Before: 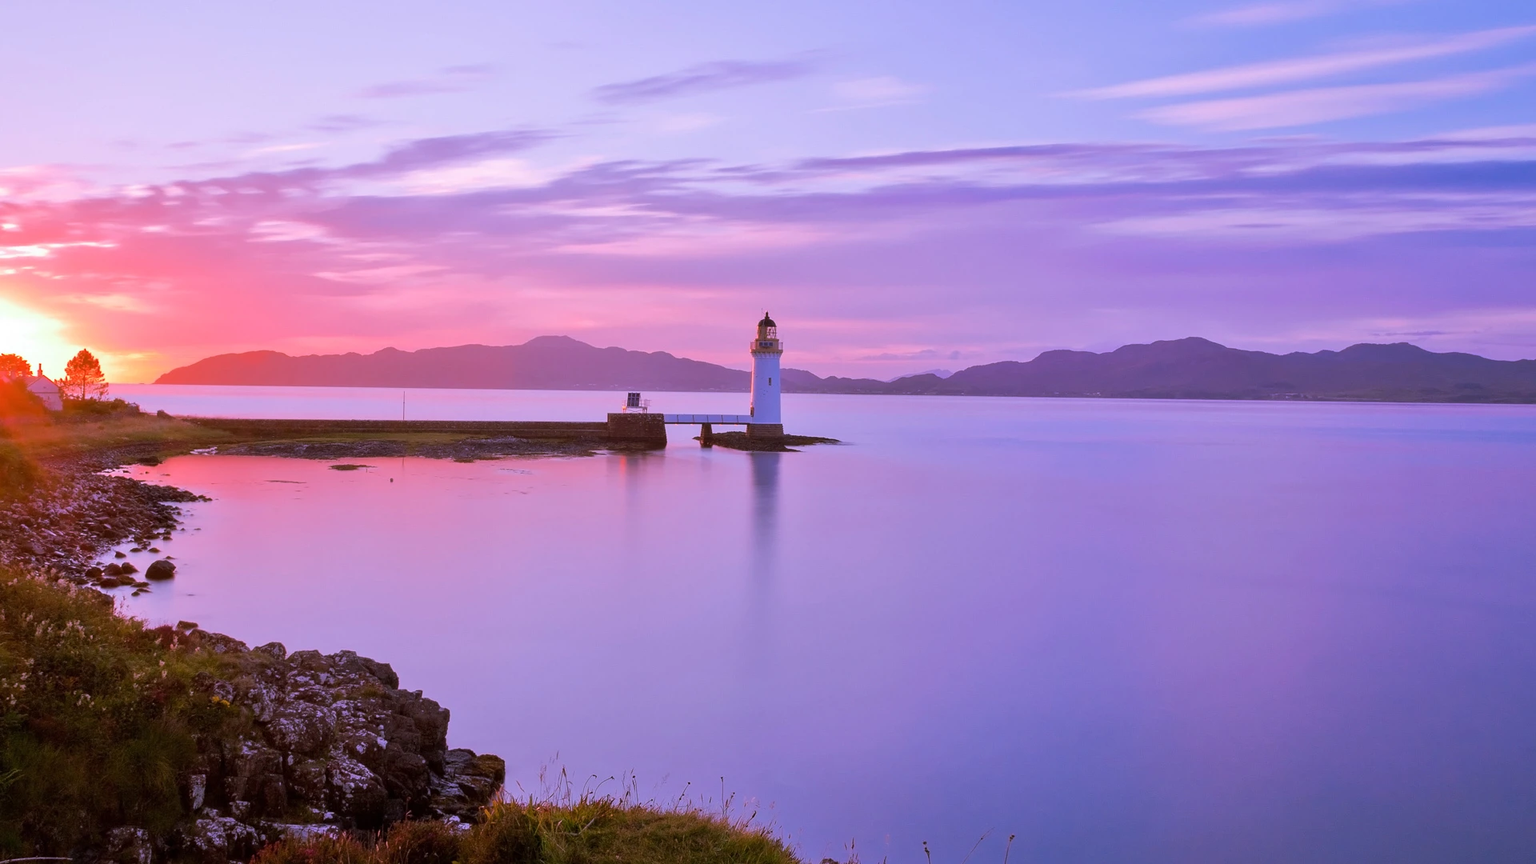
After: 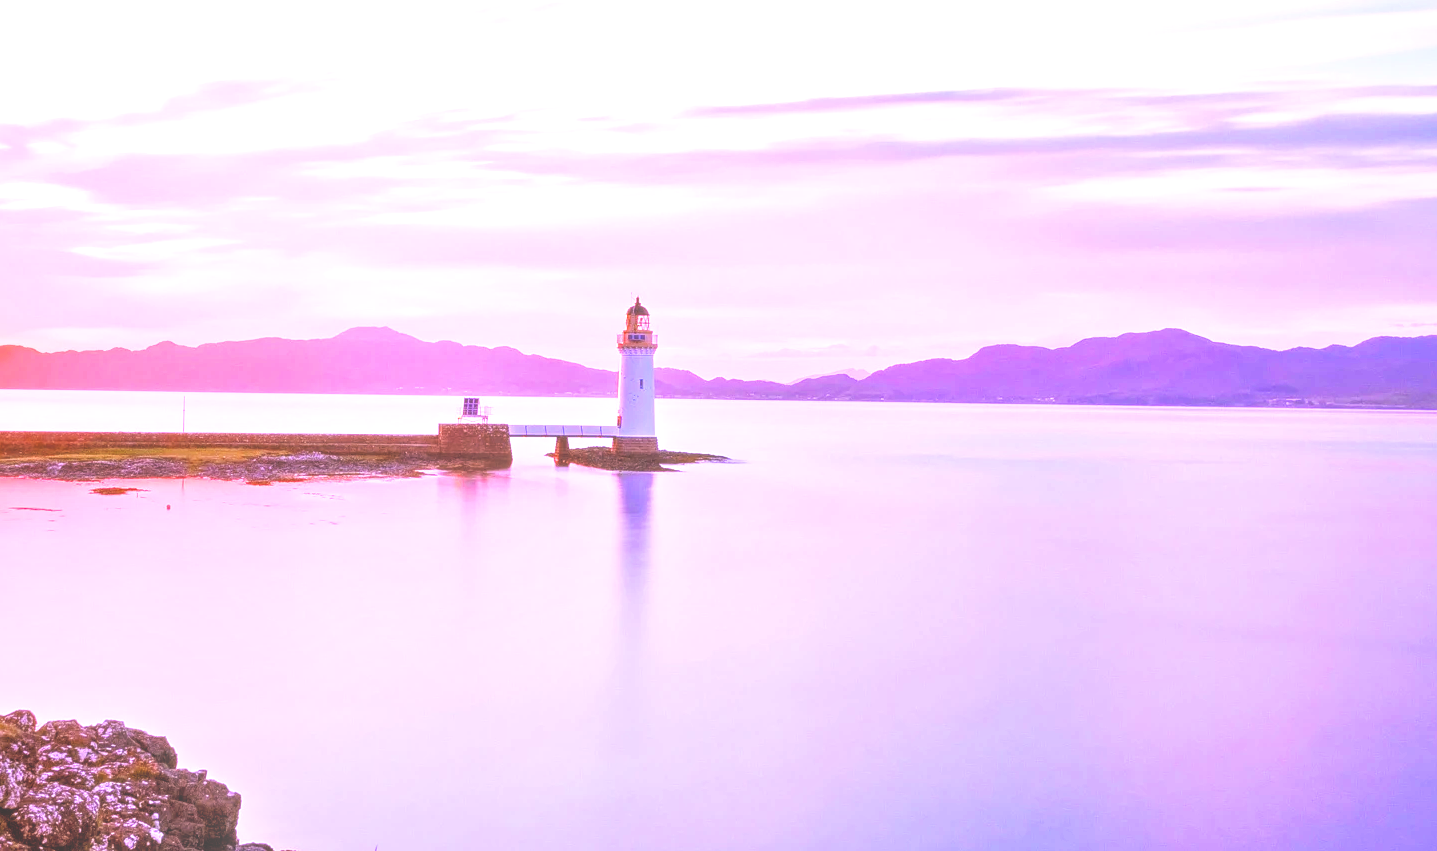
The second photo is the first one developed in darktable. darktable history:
base curve: curves: ch0 [(0, 0) (0.007, 0.004) (0.027, 0.03) (0.046, 0.07) (0.207, 0.54) (0.442, 0.872) (0.673, 0.972) (1, 1)], preserve colors none
local contrast: highlights 73%, shadows 15%, midtone range 0.197
shadows and highlights: radius 110.86, shadows 51.09, white point adjustment 9.16, highlights -4.17, highlights color adjustment 32.2%, soften with gaussian
crop: left 16.768%, top 8.653%, right 8.362%, bottom 12.485%
vibrance: vibrance 100%
